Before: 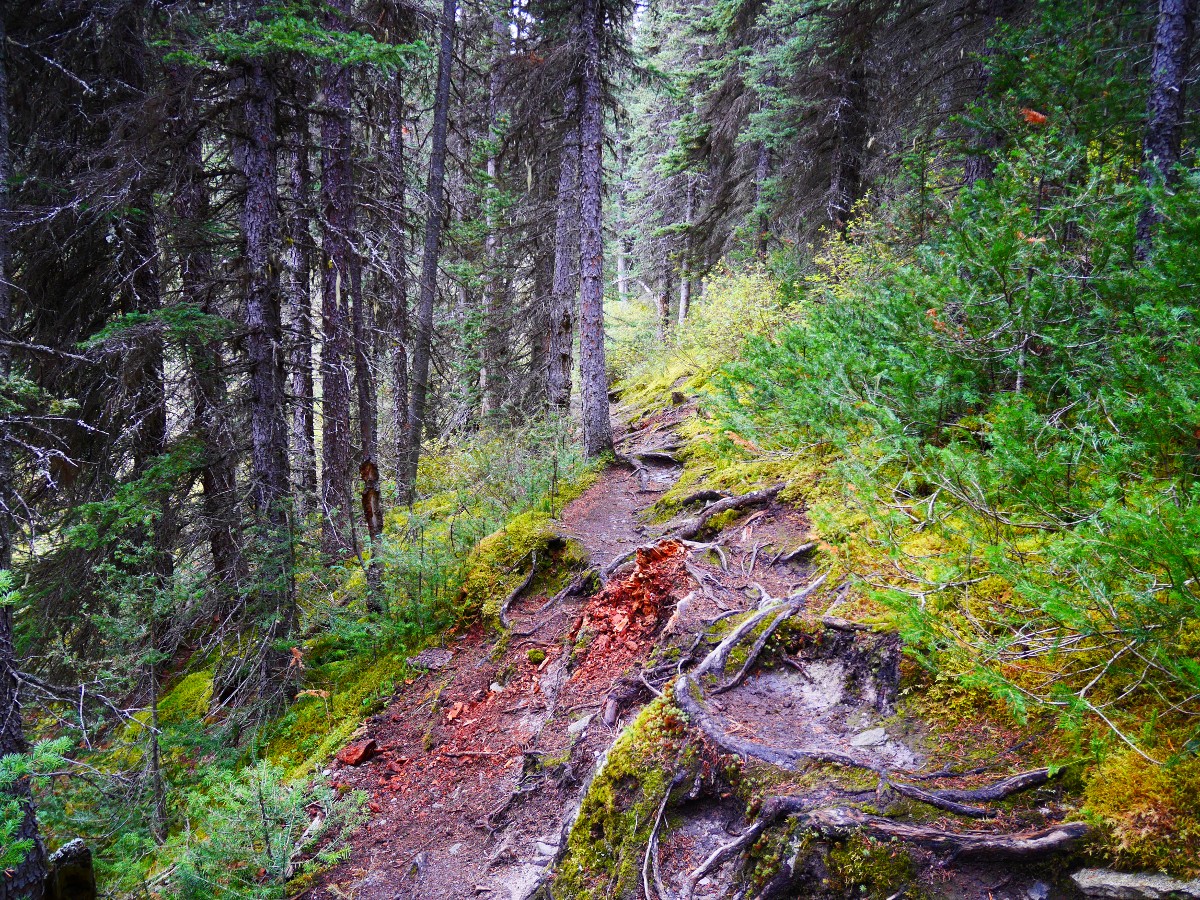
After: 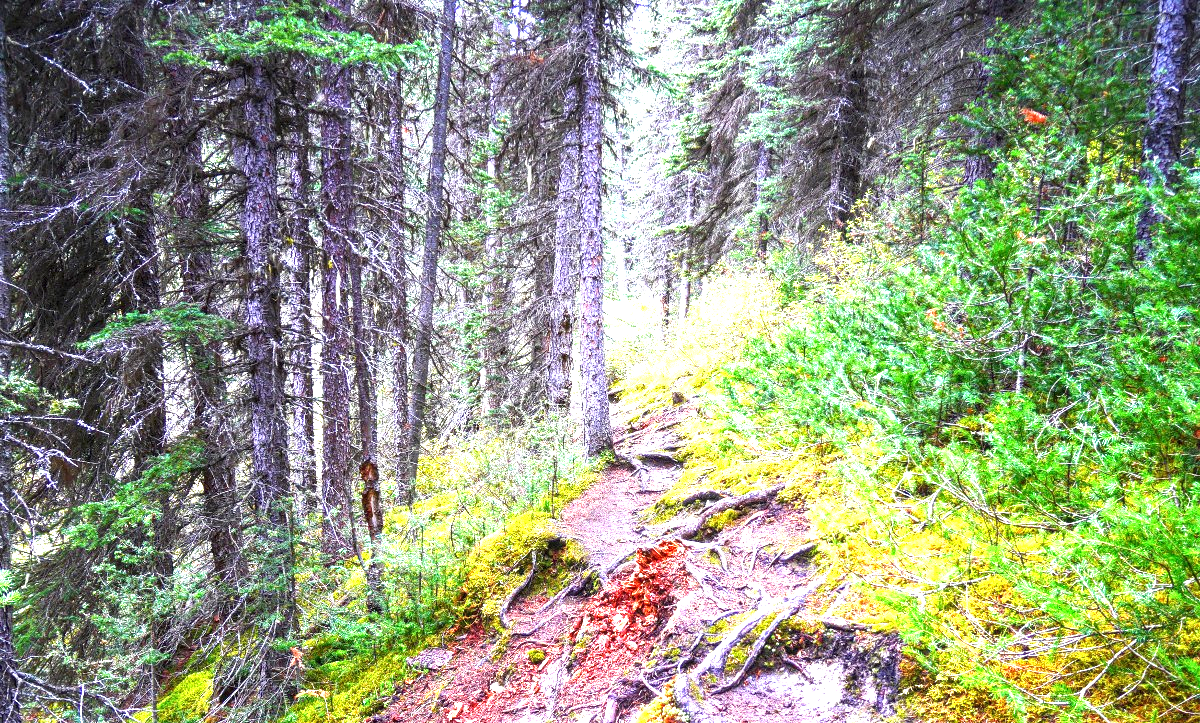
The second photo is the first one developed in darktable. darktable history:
exposure: black level correction 0, exposure 1.693 EV, compensate highlight preservation false
local contrast: detail 130%
crop: bottom 19.577%
